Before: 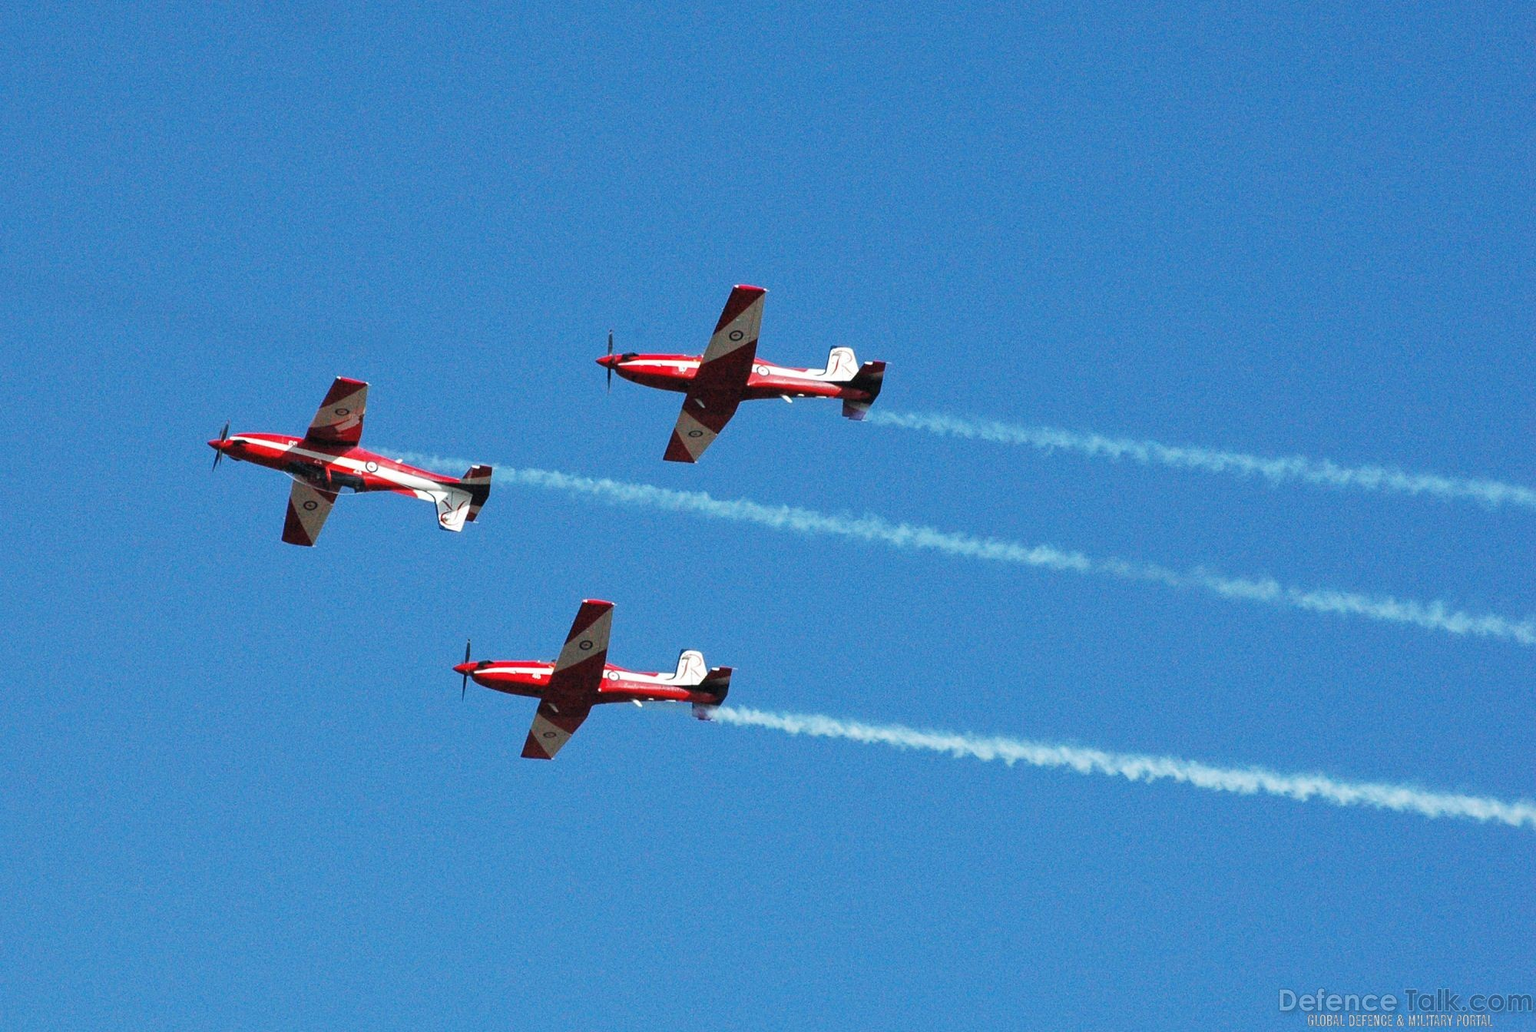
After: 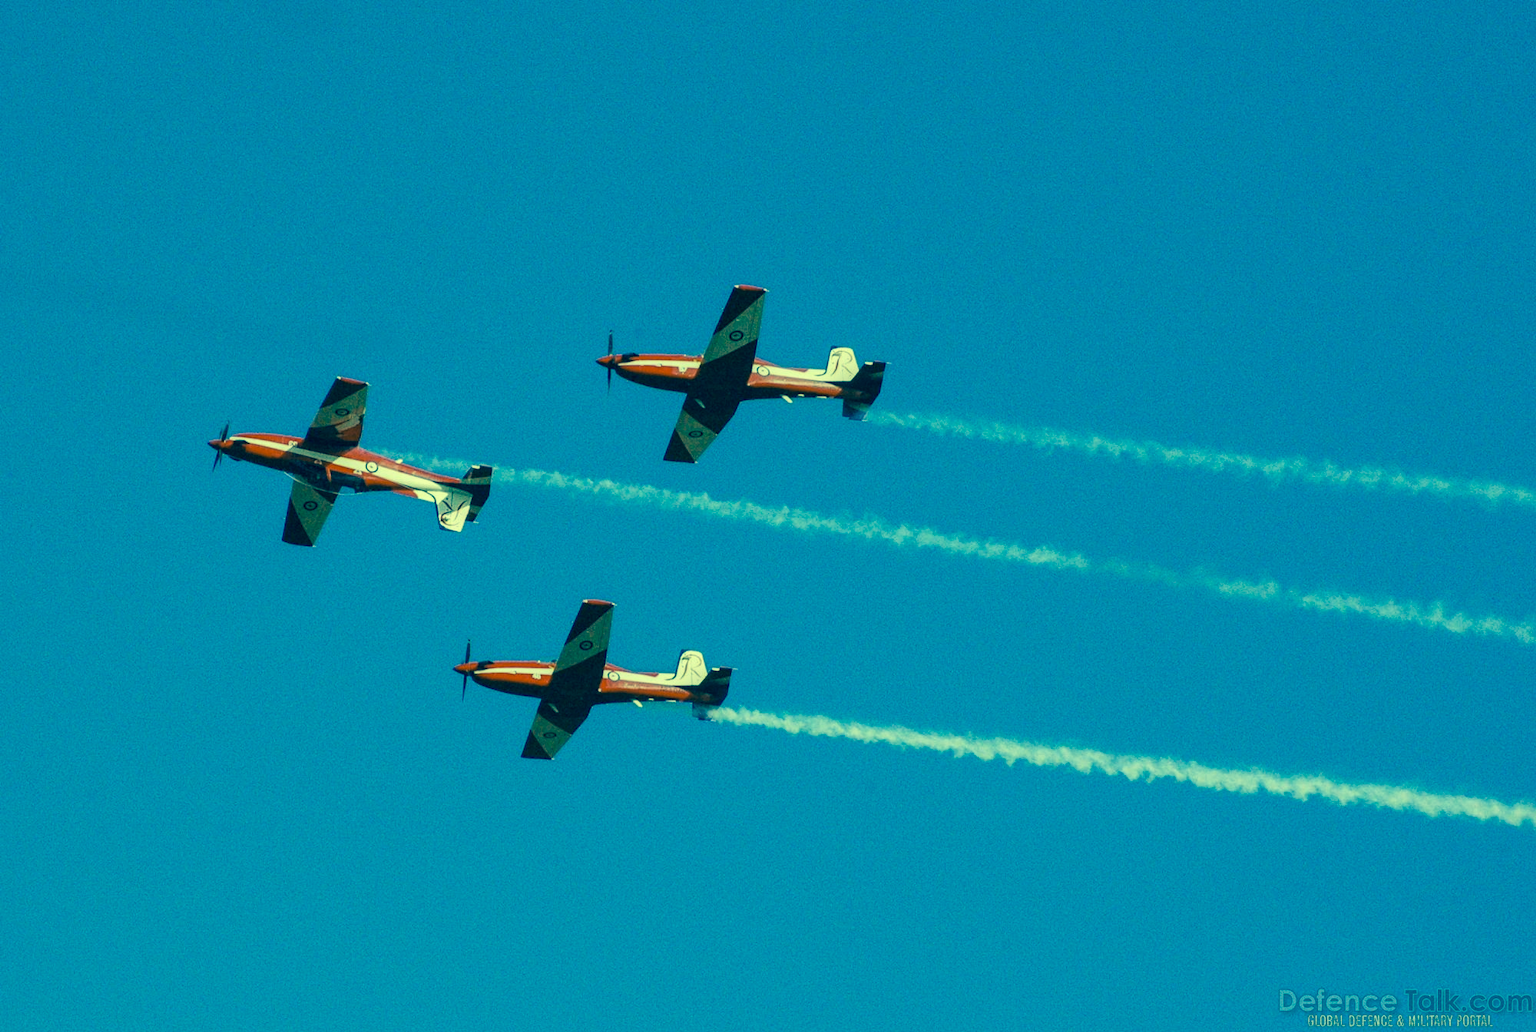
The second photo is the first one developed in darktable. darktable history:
color correction: highlights a* -16.14, highlights b* 39.74, shadows a* -39.66, shadows b* -25.75
local contrast: on, module defaults
exposure: exposure -0.206 EV, compensate highlight preservation false
